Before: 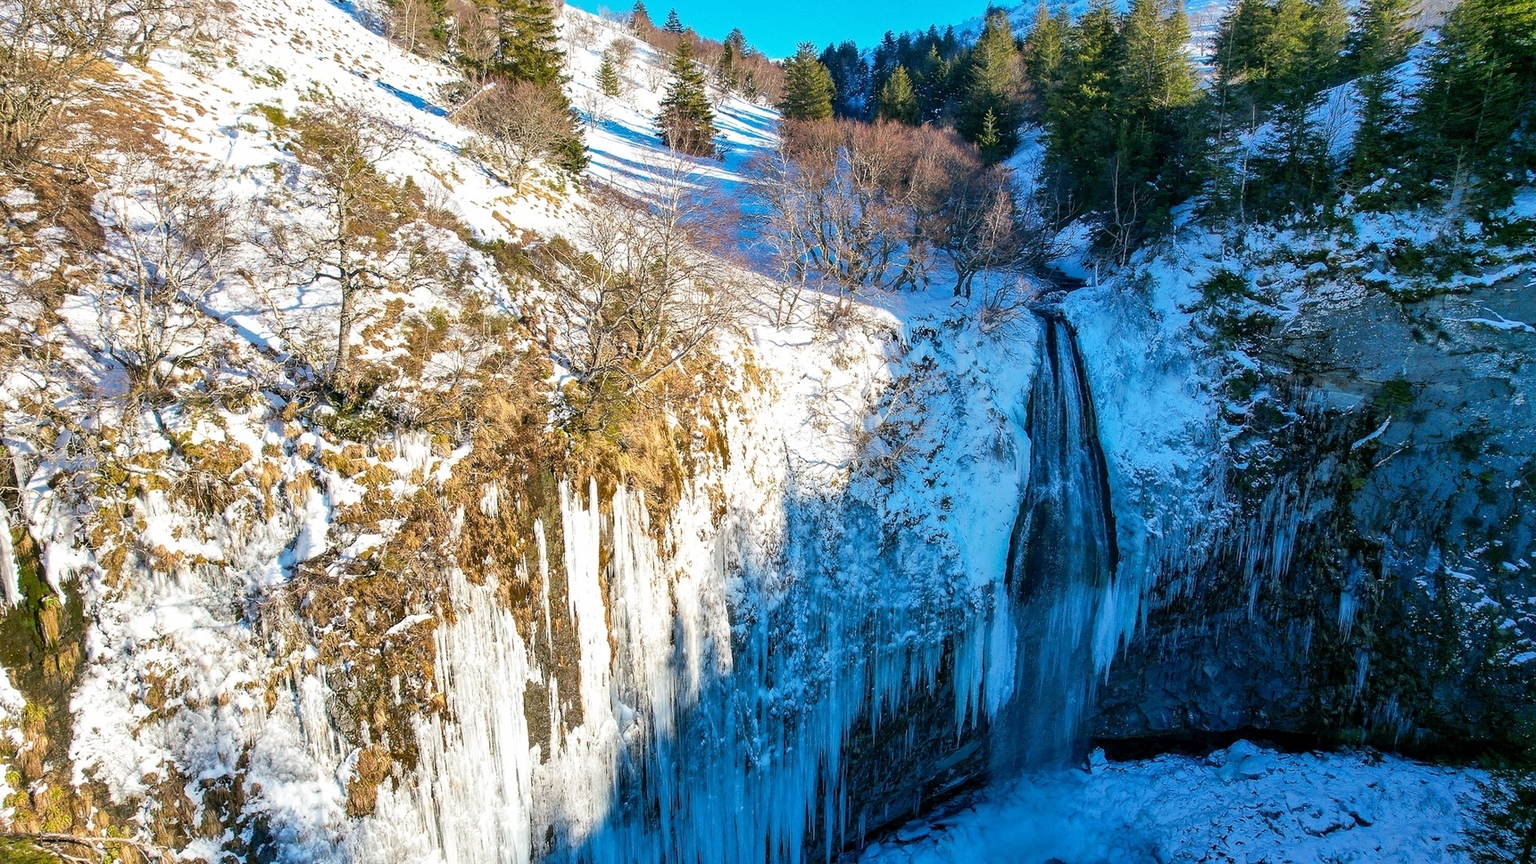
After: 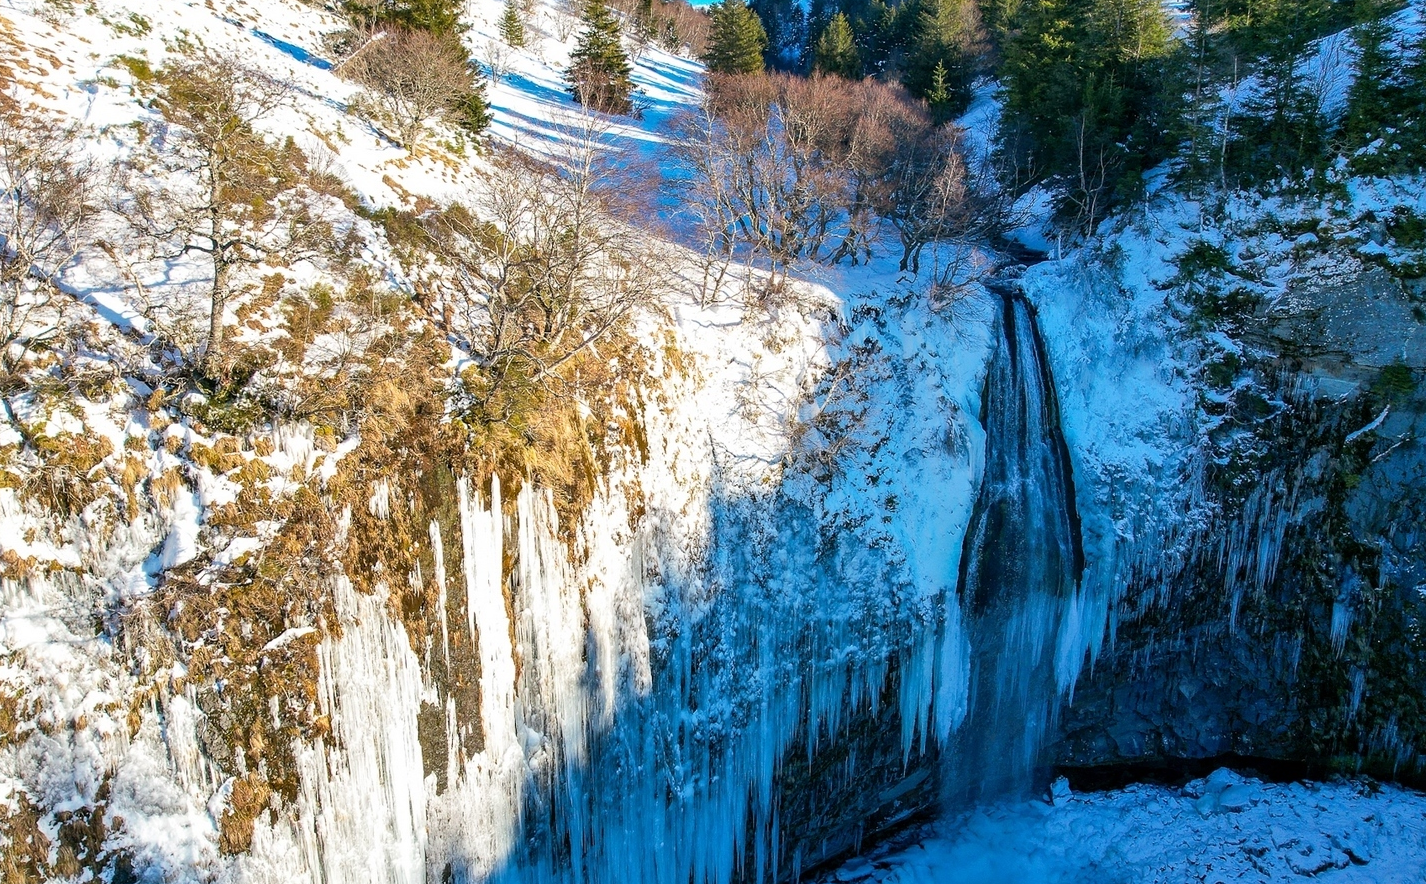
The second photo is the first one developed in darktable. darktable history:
crop: left 9.821%, top 6.32%, right 7.297%, bottom 2.339%
